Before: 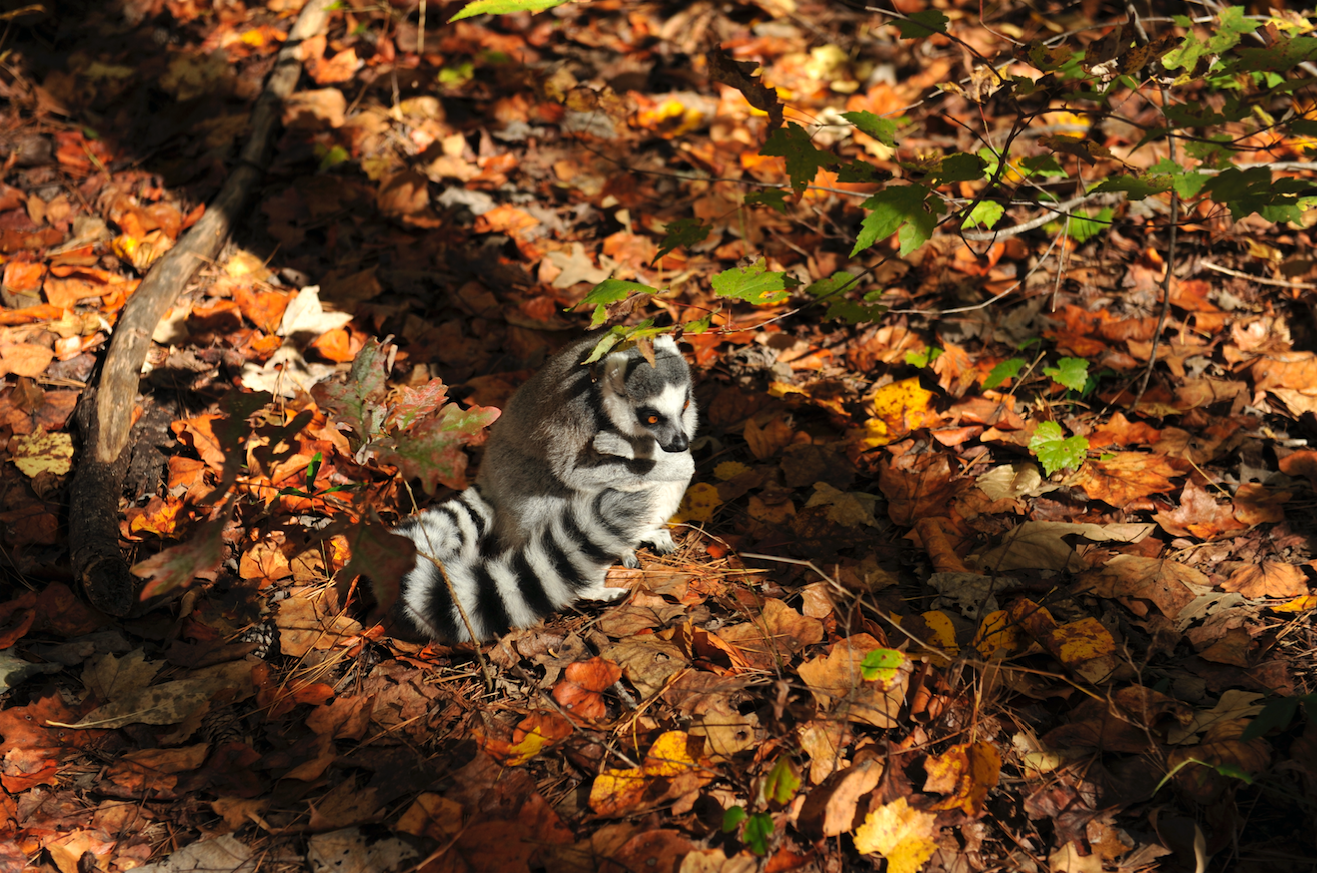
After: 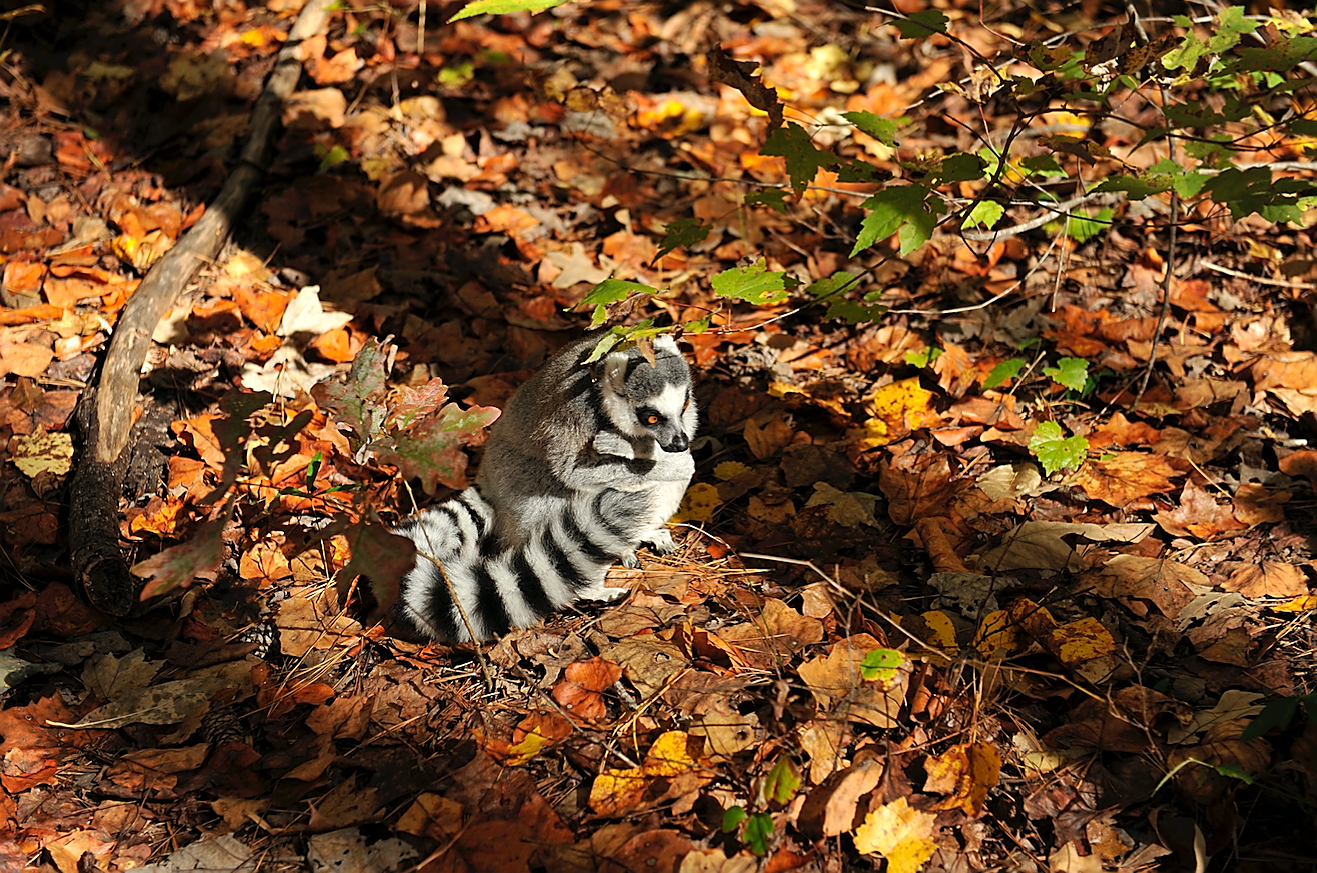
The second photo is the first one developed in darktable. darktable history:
sharpen: radius 1.372, amount 1.251, threshold 0.724
